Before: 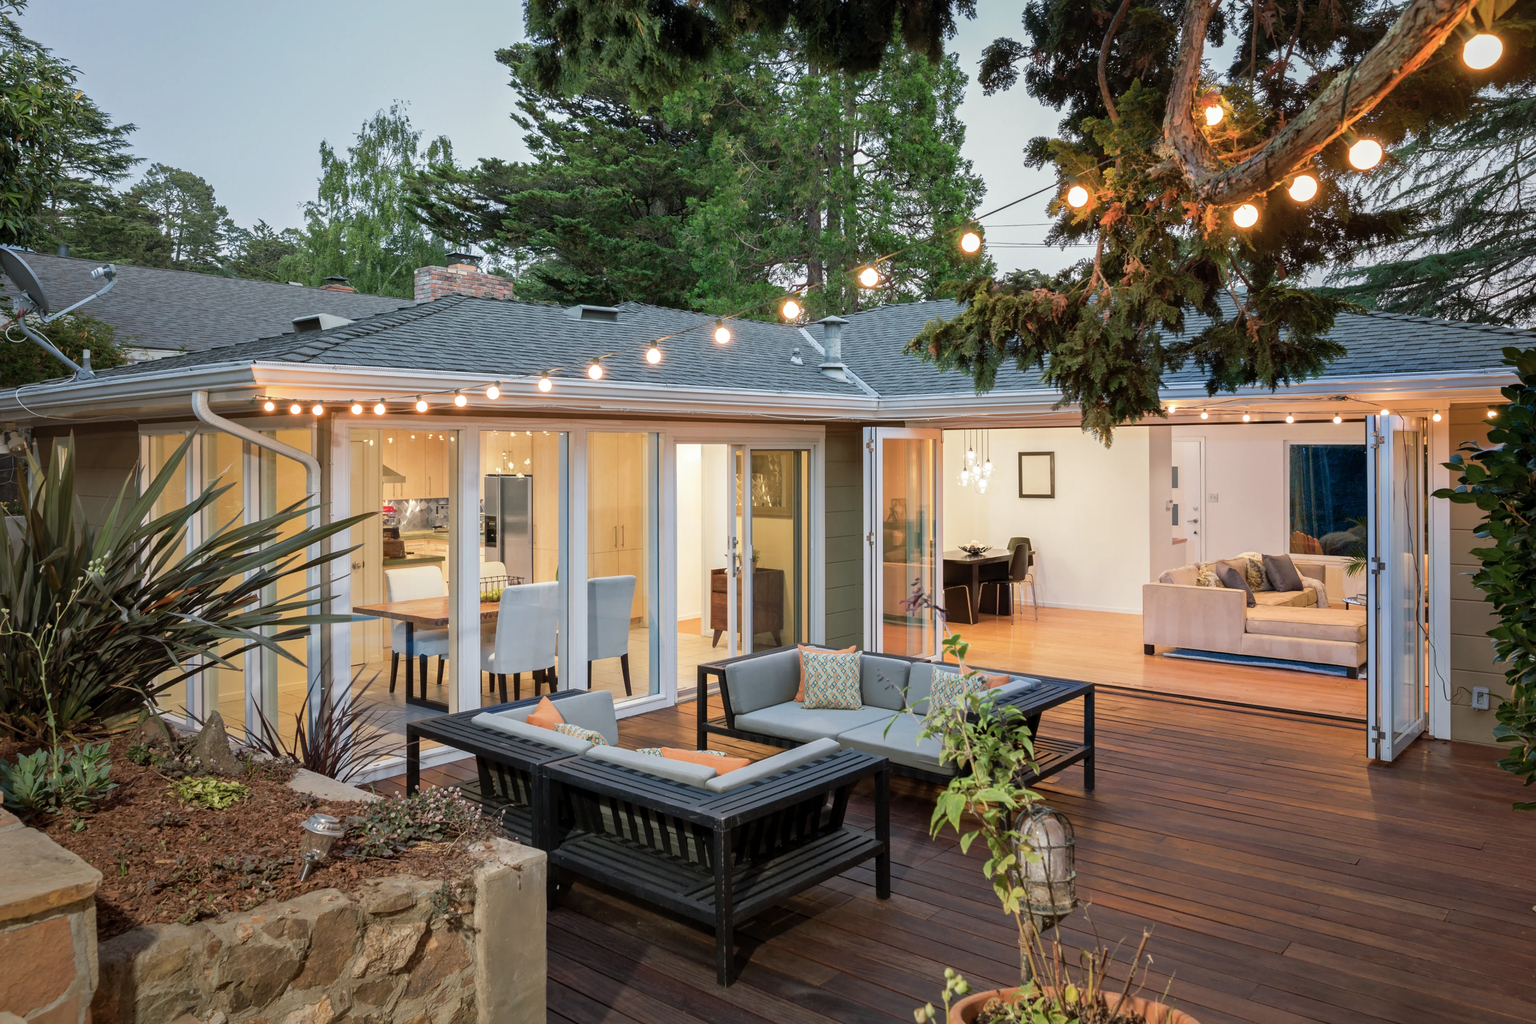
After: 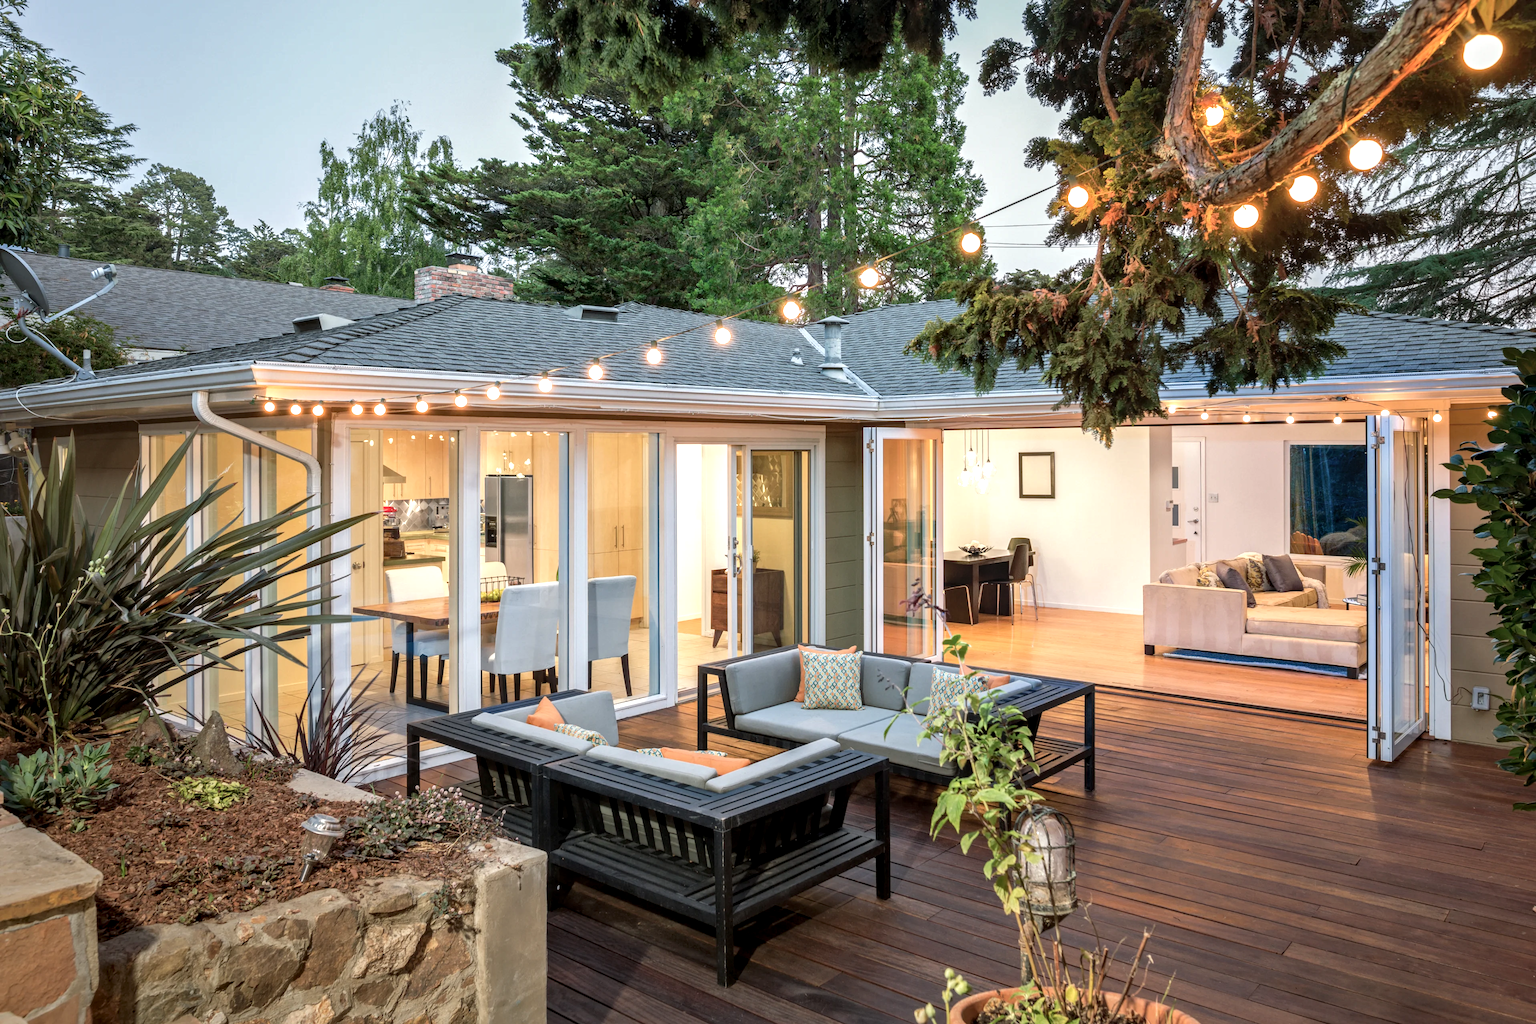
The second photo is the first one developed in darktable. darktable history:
local contrast: detail 130%
exposure: exposure 0.377 EV, compensate highlight preservation false
